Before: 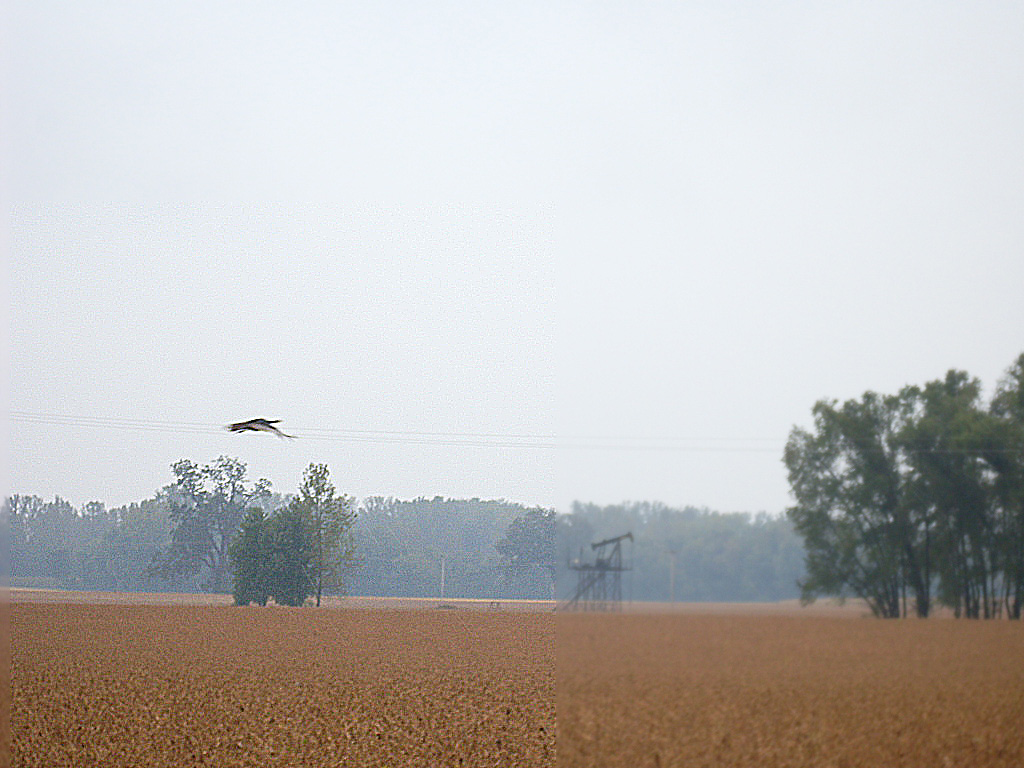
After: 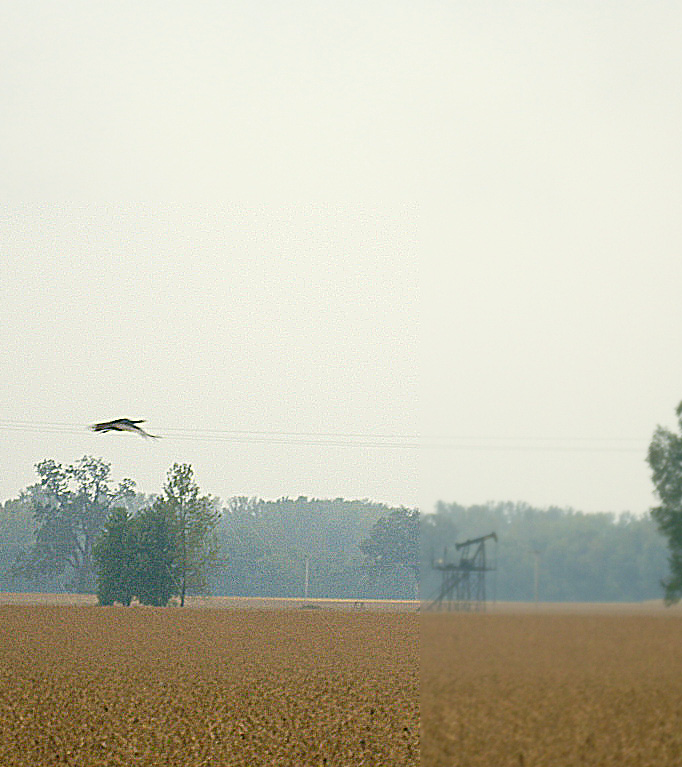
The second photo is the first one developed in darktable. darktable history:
color correction: highlights a* -0.482, highlights b* 9.48, shadows a* -9.48, shadows b* 0.803
white balance: emerald 1
crop and rotate: left 13.342%, right 19.991%
